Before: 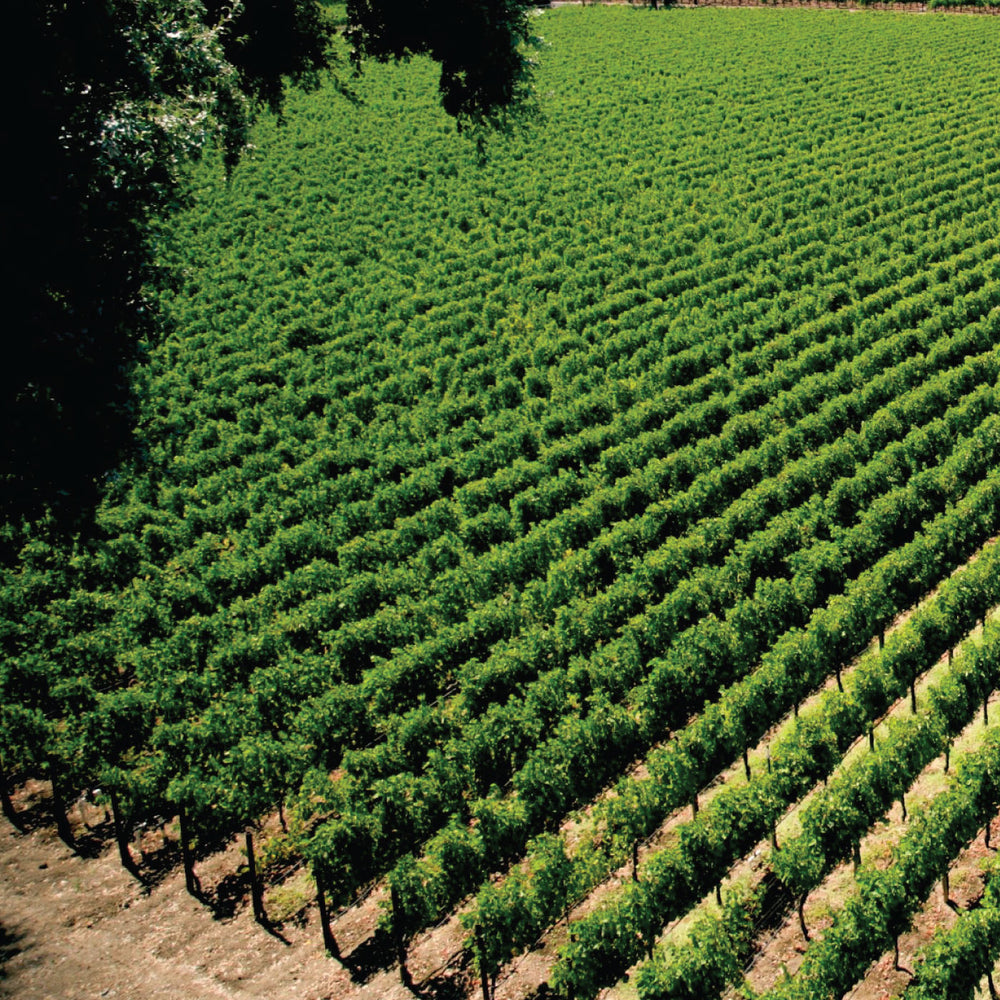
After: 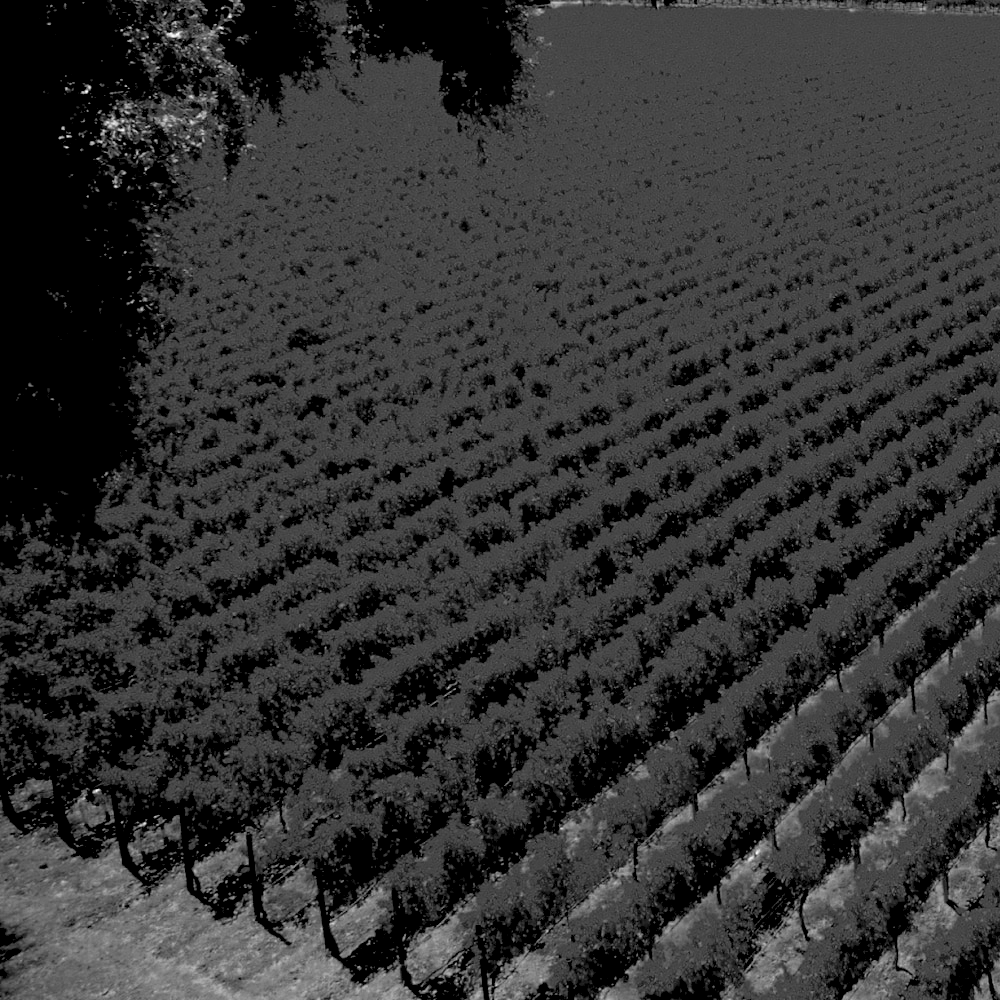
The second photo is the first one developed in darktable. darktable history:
exposure: black level correction 0.009, exposure 0.014 EV, compensate highlight preservation false
color zones: curves: ch0 [(0.287, 0.048) (0.493, 0.484) (0.737, 0.816)]; ch1 [(0, 0) (0.143, 0) (0.286, 0) (0.429, 0) (0.571, 0) (0.714, 0) (0.857, 0)]
levels: levels [0, 0.397, 0.955]
